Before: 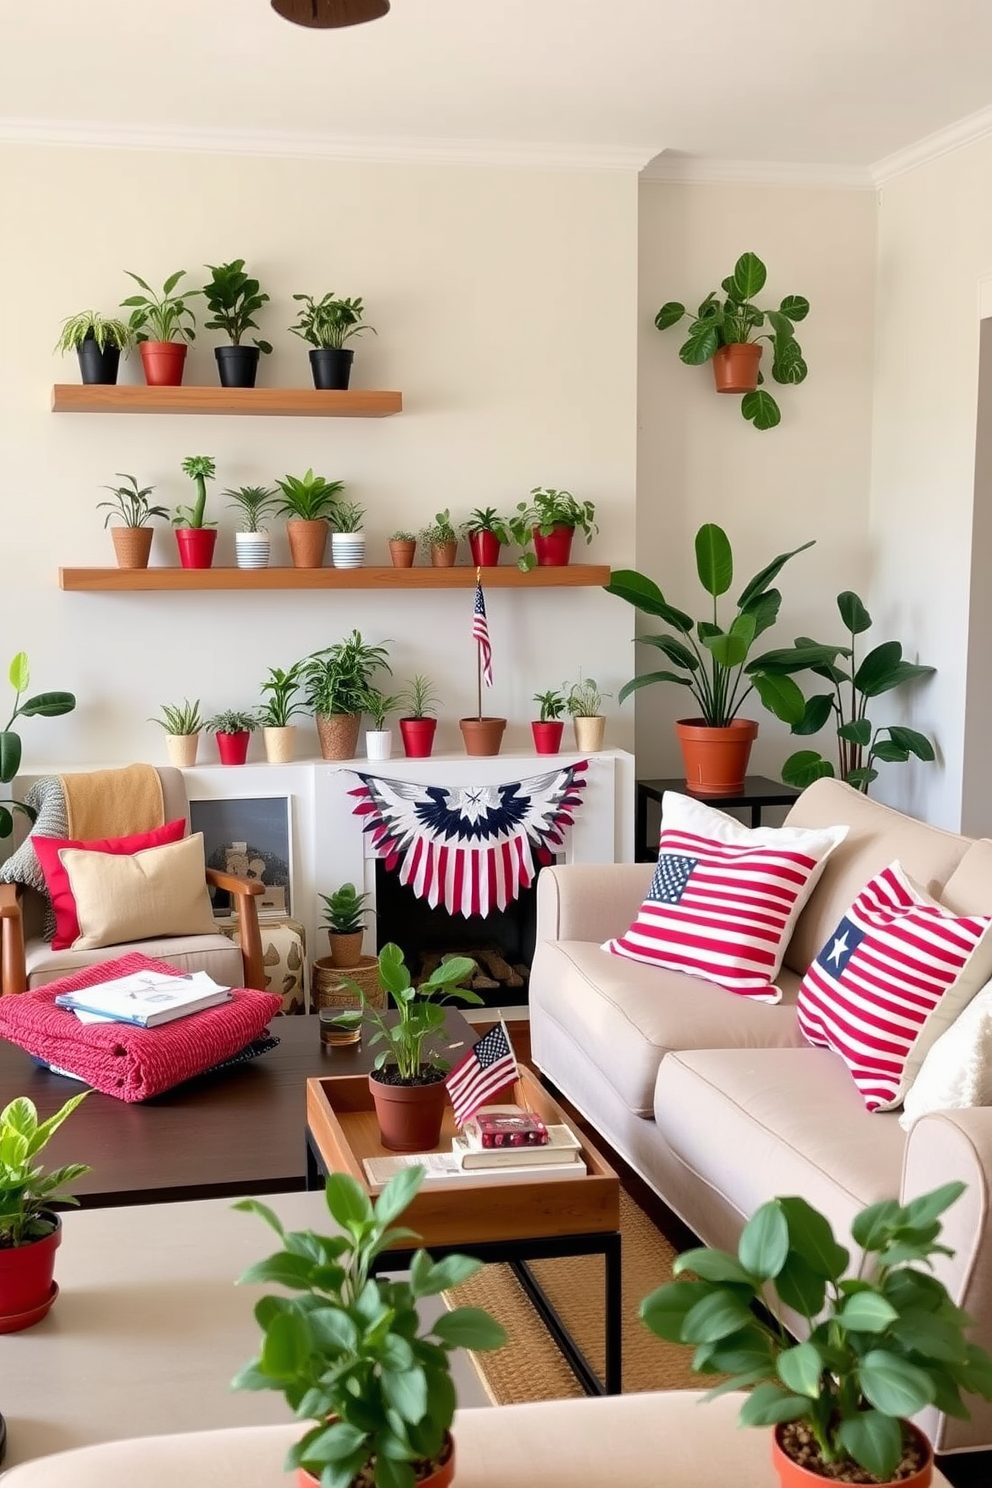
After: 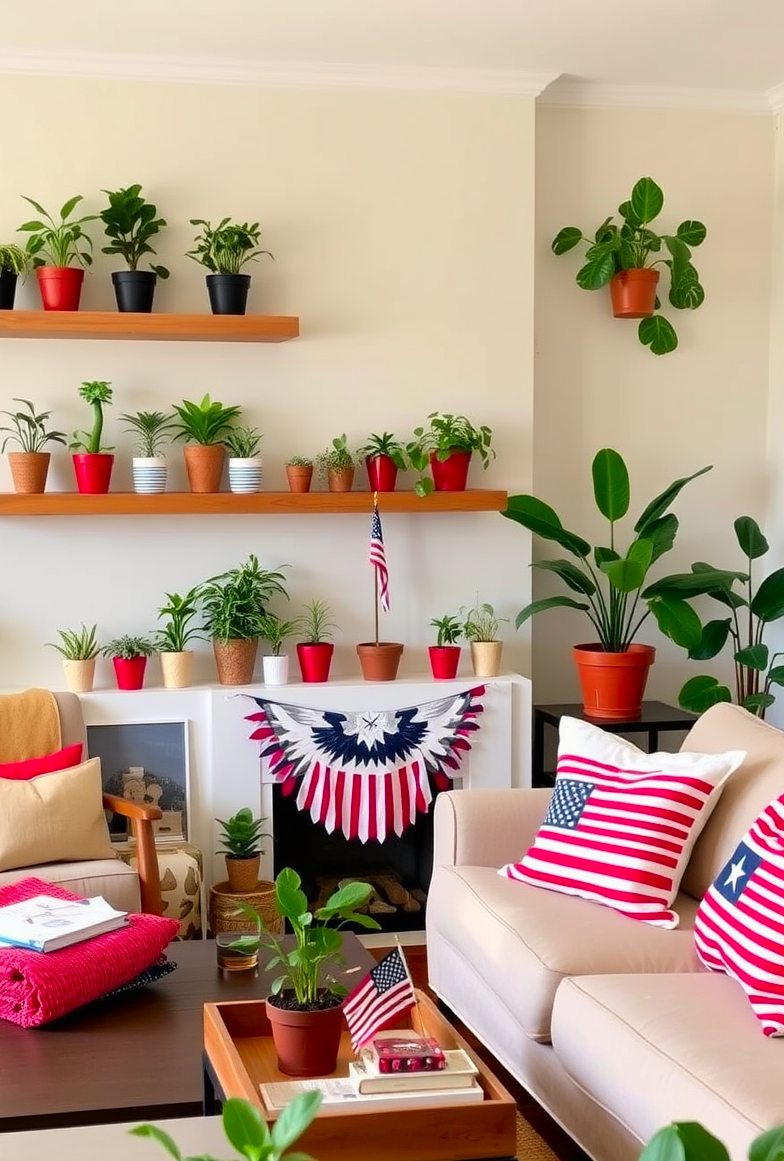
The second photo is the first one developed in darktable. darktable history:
crop and rotate: left 10.48%, top 5.105%, right 10.478%, bottom 16.861%
color correction: highlights b* 0.042, saturation 1.37
